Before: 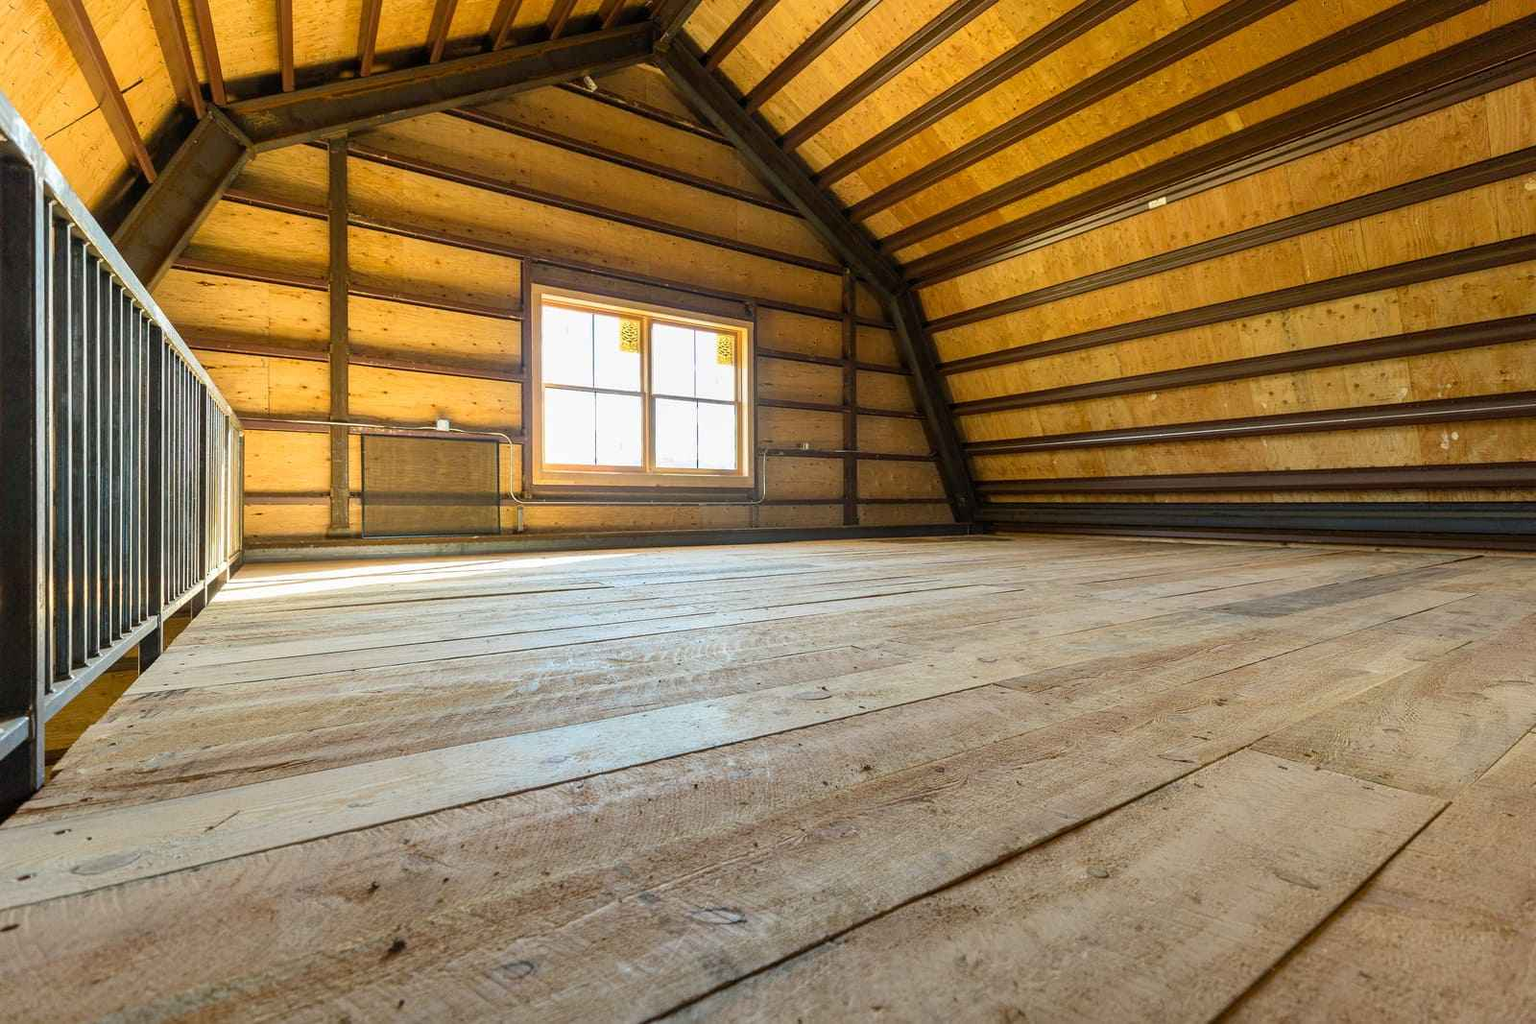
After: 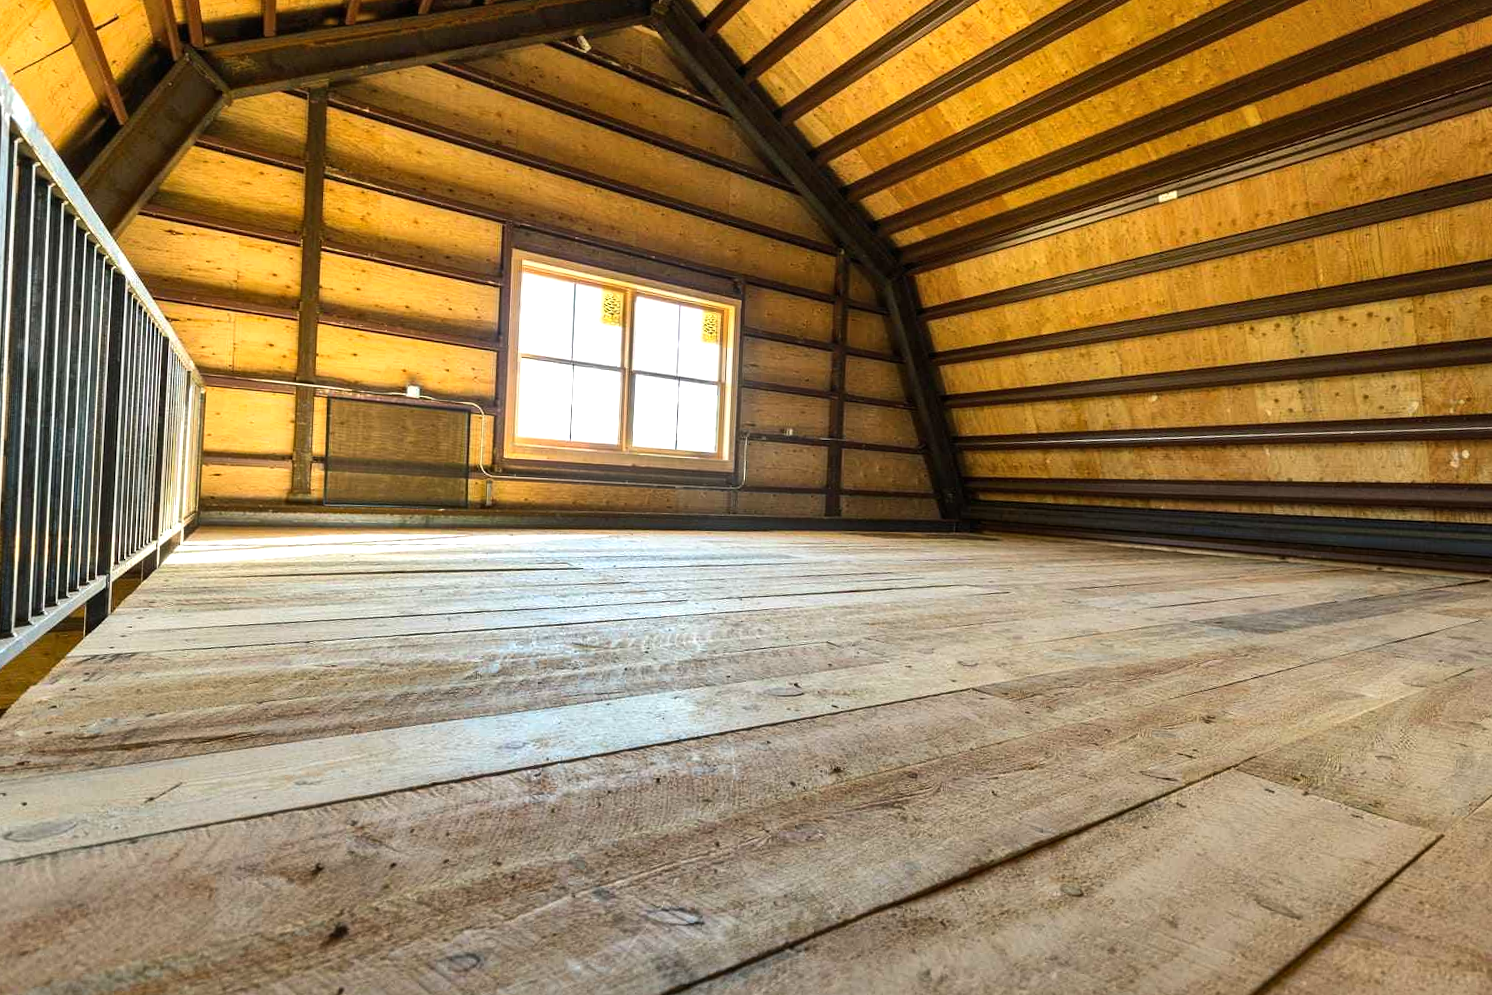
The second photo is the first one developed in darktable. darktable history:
crop and rotate: angle -2.79°
tone equalizer: -8 EV -0.394 EV, -7 EV -0.41 EV, -6 EV -0.37 EV, -5 EV -0.248 EV, -3 EV 0.198 EV, -2 EV 0.354 EV, -1 EV 0.391 EV, +0 EV 0.434 EV, edges refinement/feathering 500, mask exposure compensation -1.57 EV, preserve details no
shadows and highlights: shadows 52.46, soften with gaussian
